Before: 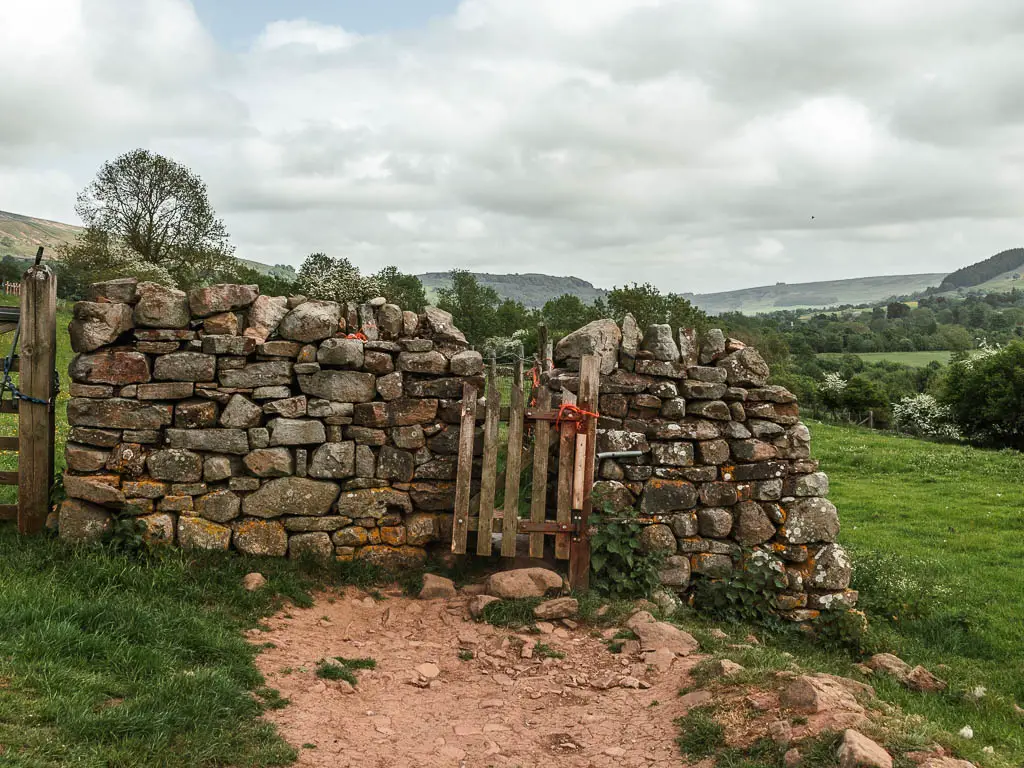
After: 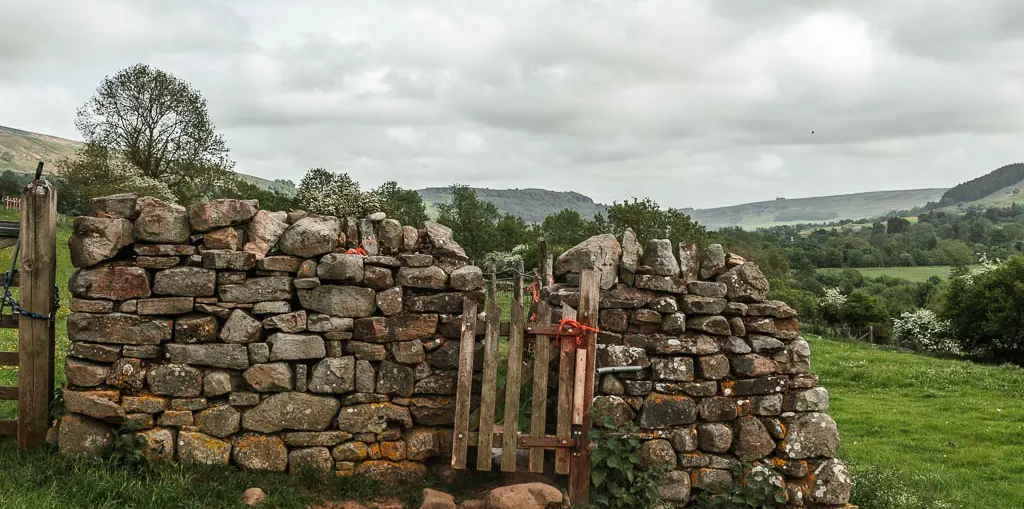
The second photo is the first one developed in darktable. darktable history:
crop: top 11.155%, bottom 22.561%
